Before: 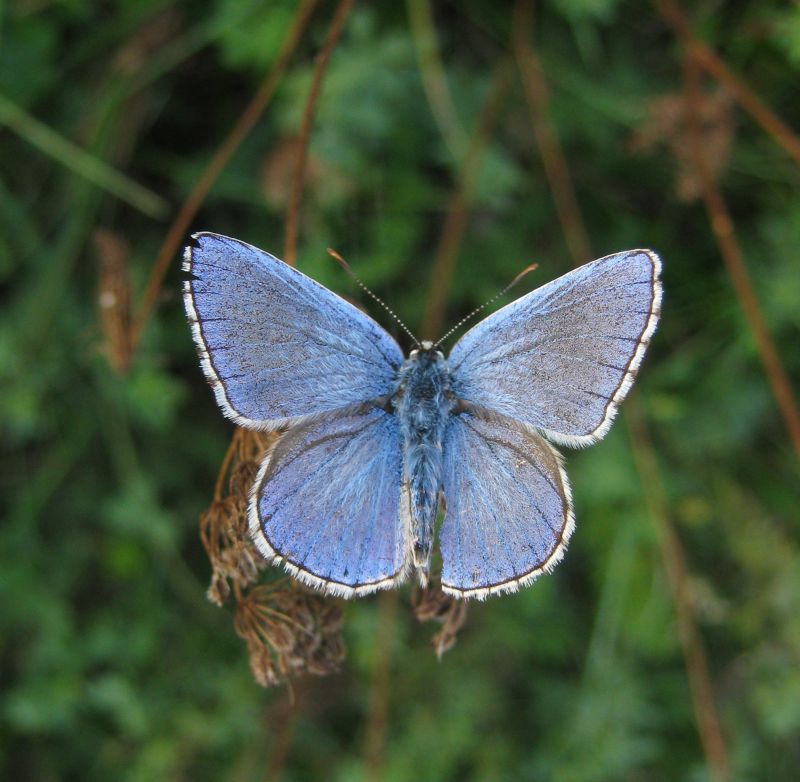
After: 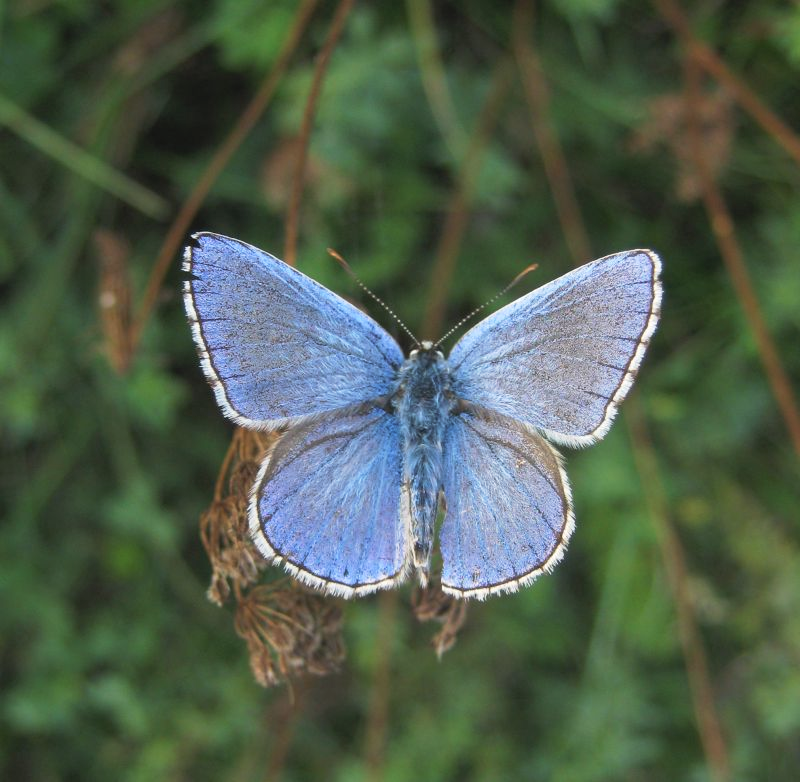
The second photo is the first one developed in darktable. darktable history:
tone curve: curves: ch0 [(0, 0.024) (0.119, 0.146) (0.474, 0.464) (0.718, 0.721) (0.817, 0.839) (1, 0.998)]; ch1 [(0, 0) (0.377, 0.416) (0.439, 0.451) (0.477, 0.477) (0.501, 0.504) (0.538, 0.544) (0.58, 0.602) (0.664, 0.676) (0.783, 0.804) (1, 1)]; ch2 [(0, 0) (0.38, 0.405) (0.463, 0.456) (0.498, 0.497) (0.524, 0.535) (0.578, 0.576) (0.648, 0.665) (1, 1)], preserve colors none
contrast brightness saturation: contrast 0.053, brightness 0.069, saturation 0.009
